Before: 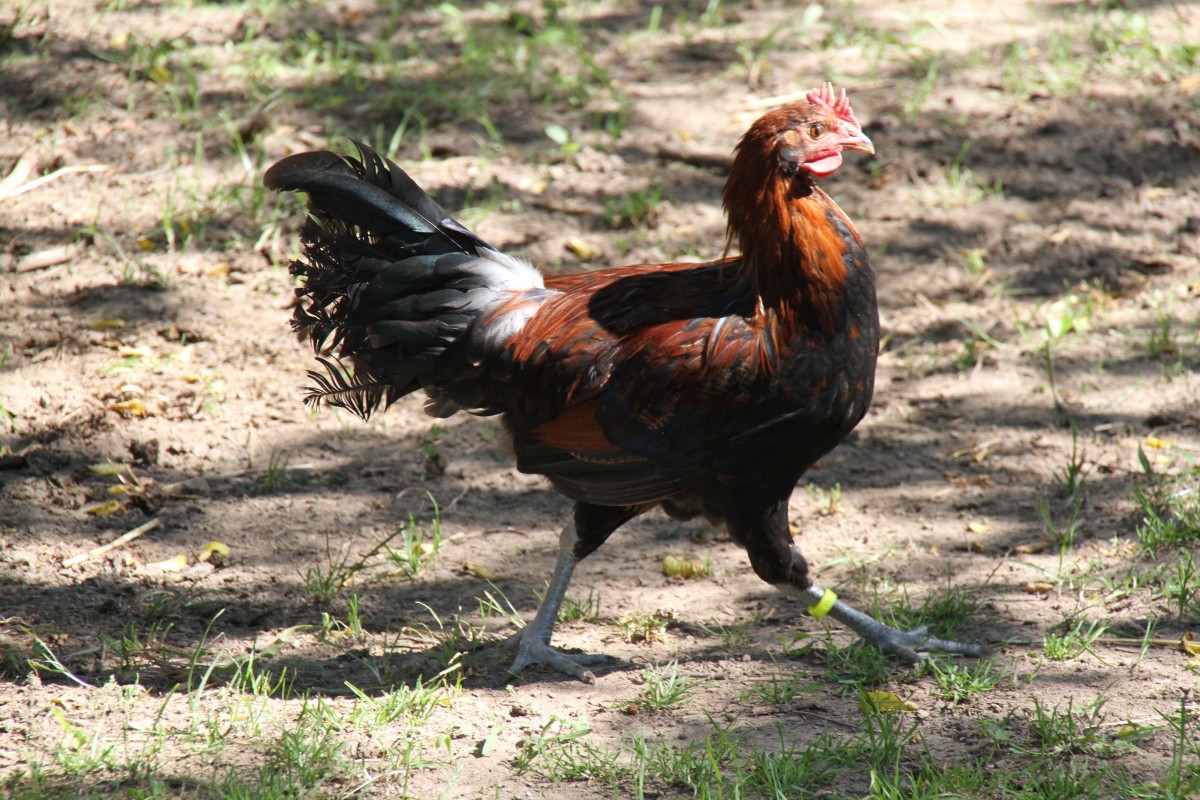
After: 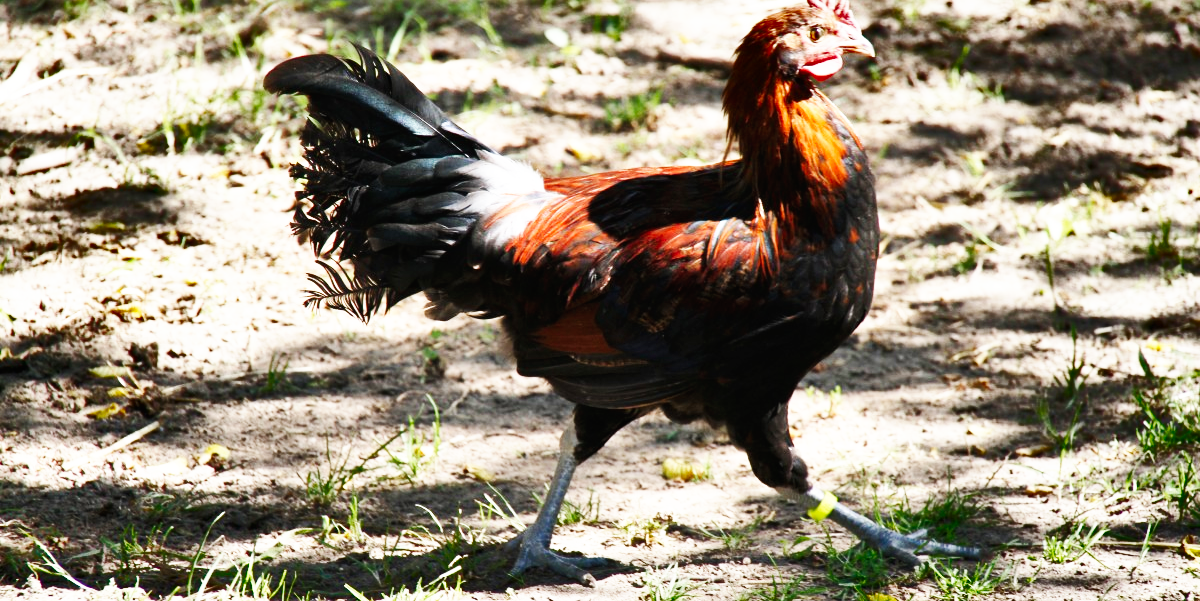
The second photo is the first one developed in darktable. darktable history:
shadows and highlights: shadows 20.94, highlights -82.72, soften with gaussian
crop and rotate: top 12.235%, bottom 12.528%
base curve: curves: ch0 [(0, 0) (0.007, 0.004) (0.027, 0.03) (0.046, 0.07) (0.207, 0.54) (0.442, 0.872) (0.673, 0.972) (1, 1)], preserve colors none
